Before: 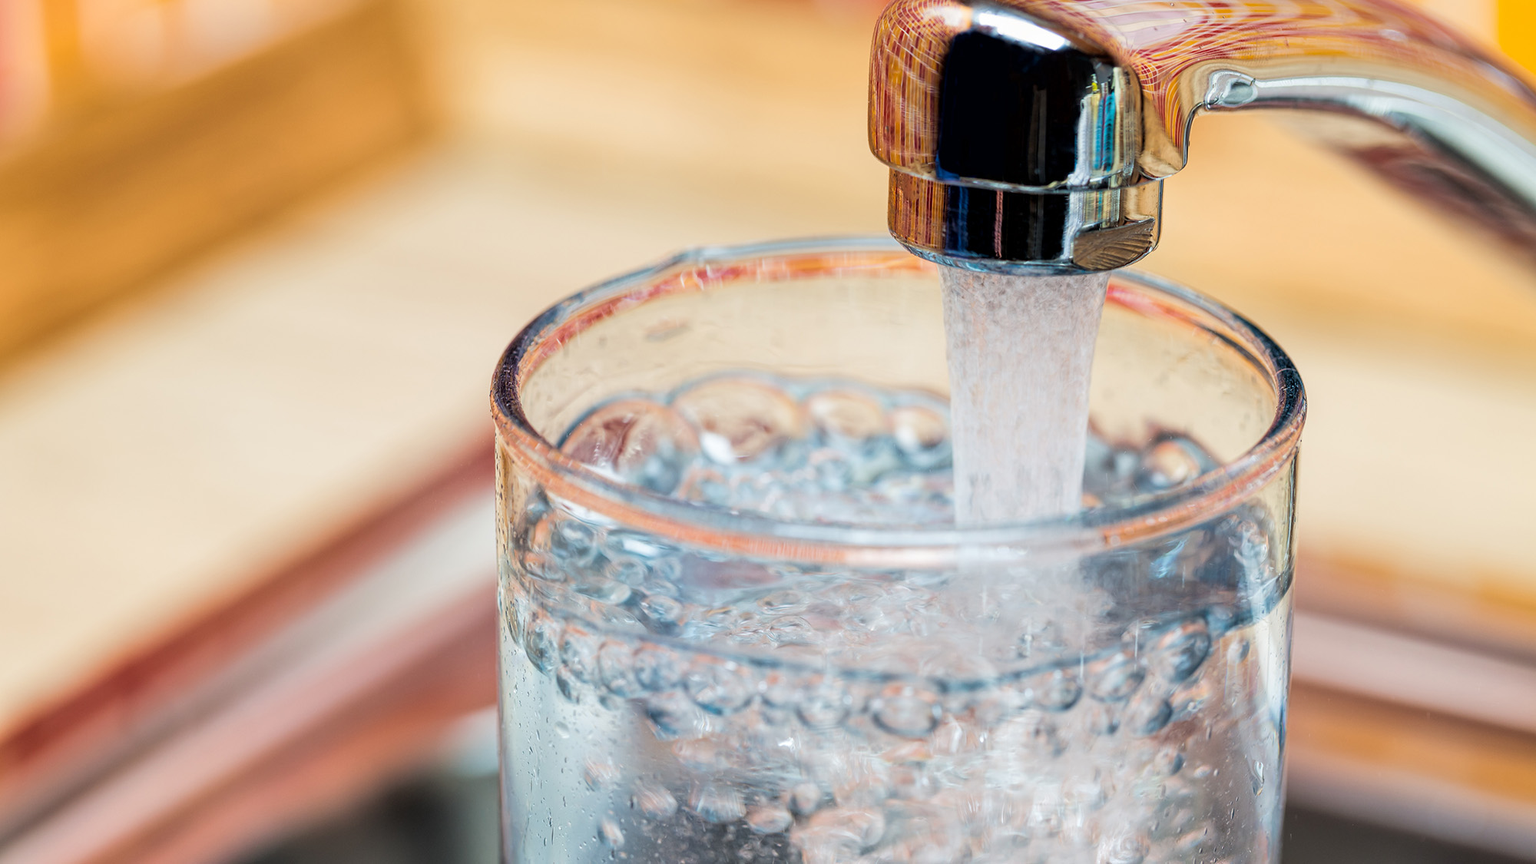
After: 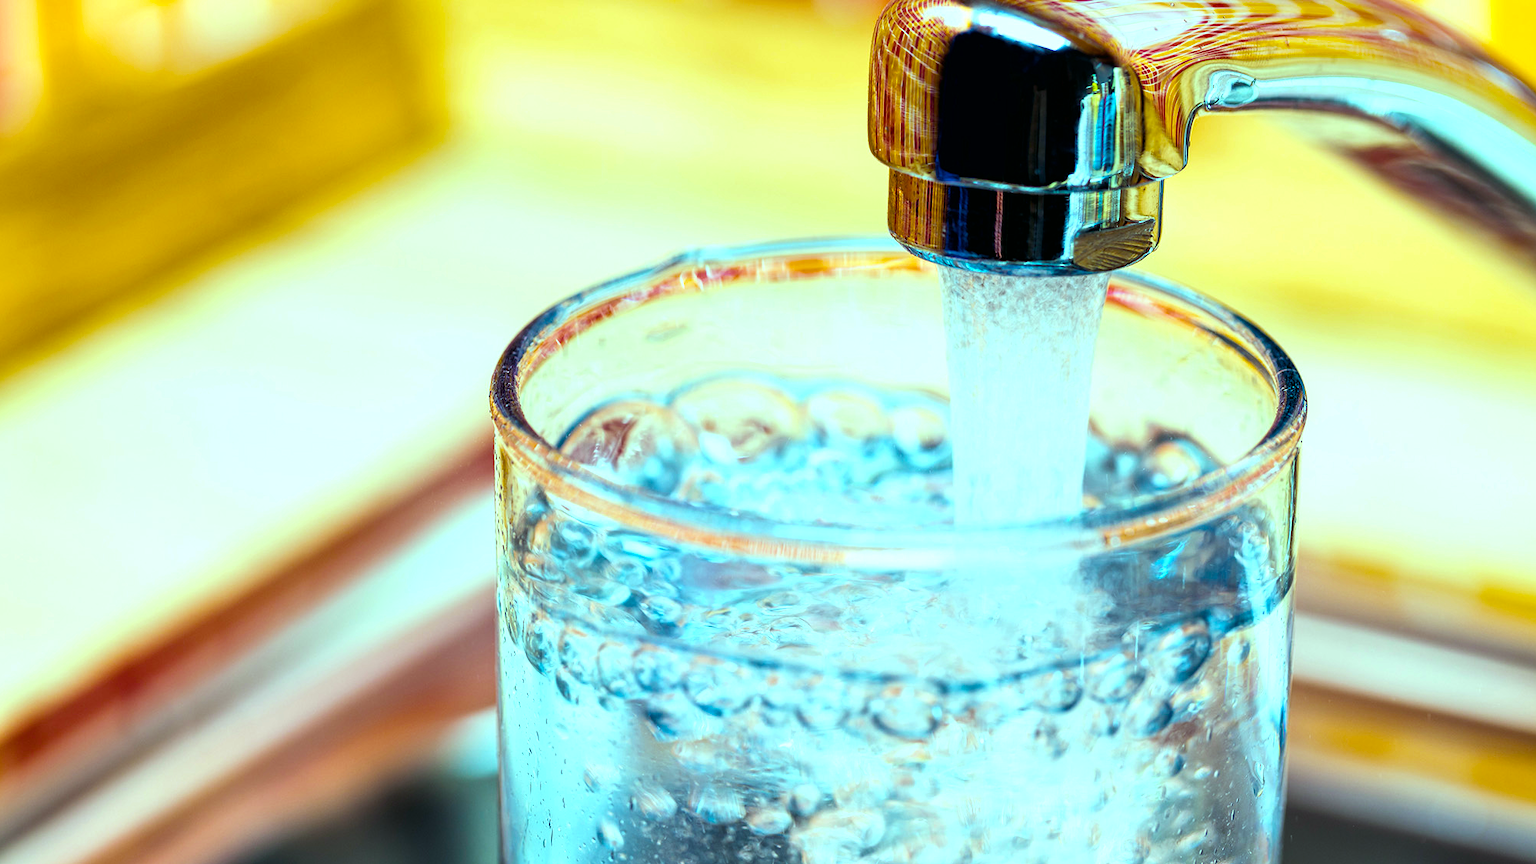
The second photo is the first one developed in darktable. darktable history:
crop and rotate: left 0.126%
color balance: mode lift, gamma, gain (sRGB), lift [0.997, 0.979, 1.021, 1.011], gamma [1, 1.084, 0.916, 0.998], gain [1, 0.87, 1.13, 1.101], contrast 4.55%, contrast fulcrum 38.24%, output saturation 104.09%
color balance rgb: linear chroma grading › global chroma 9%, perceptual saturation grading › global saturation 36%, perceptual saturation grading › shadows 35%, perceptual brilliance grading › global brilliance 15%, perceptual brilliance grading › shadows -35%, global vibrance 15%
